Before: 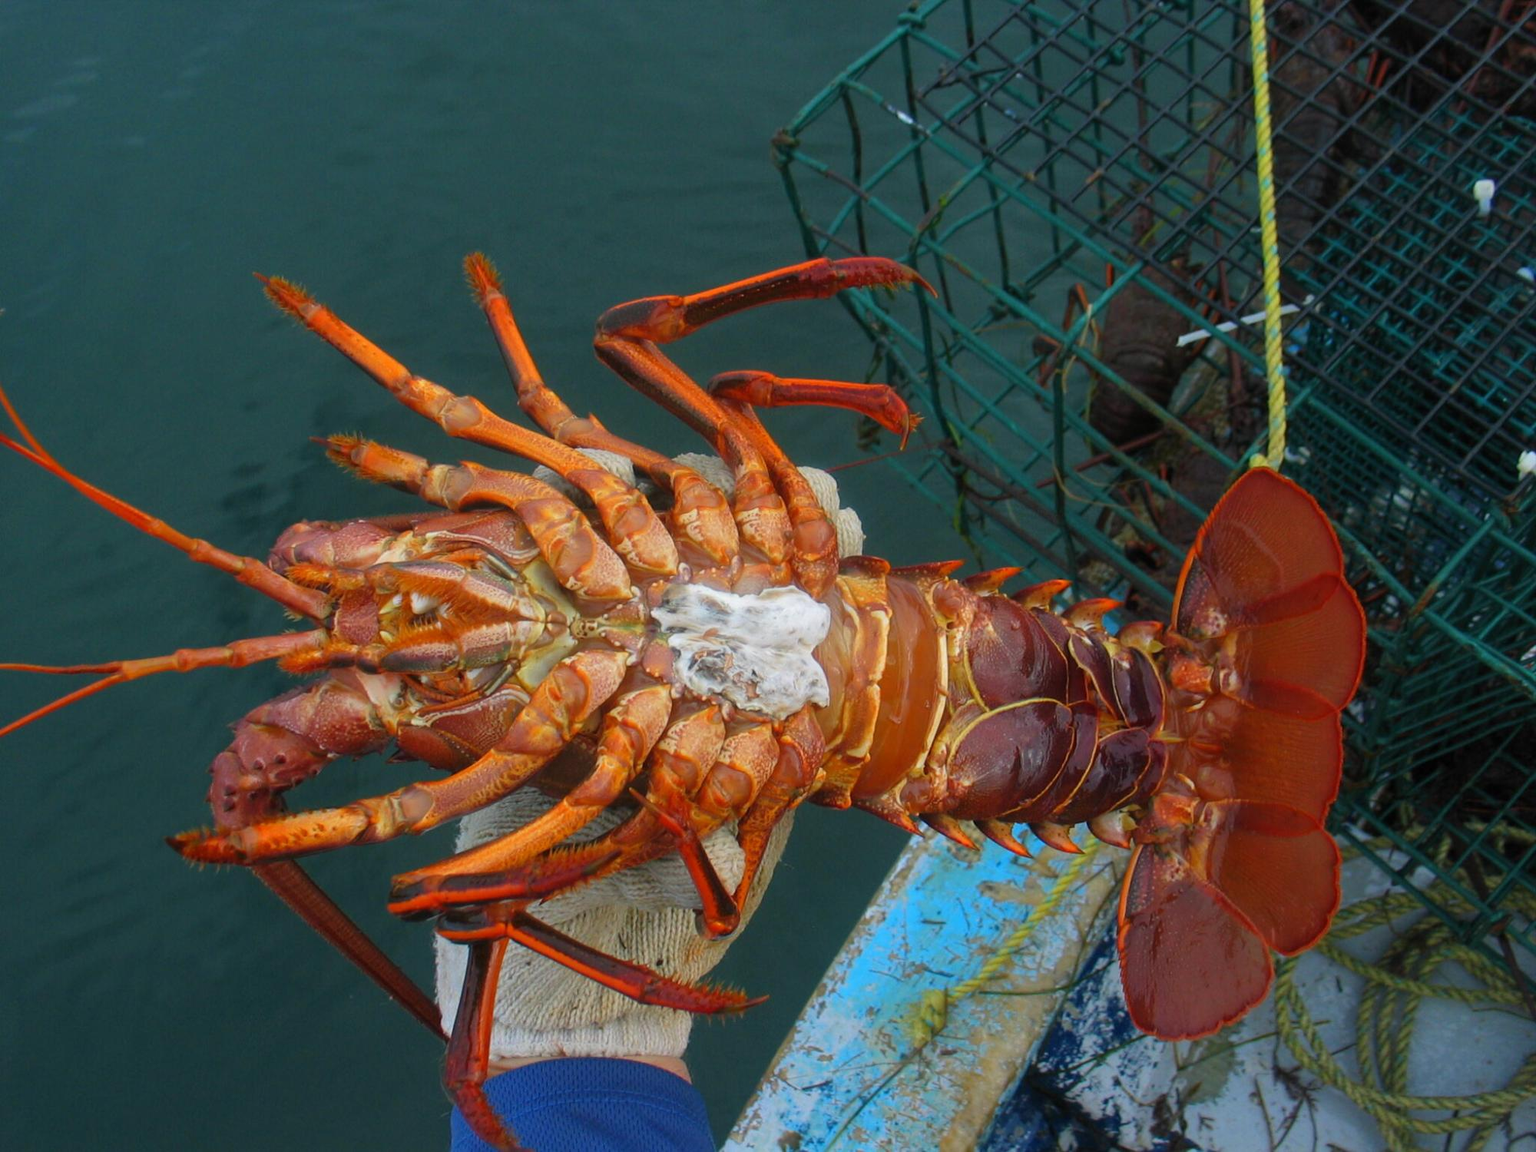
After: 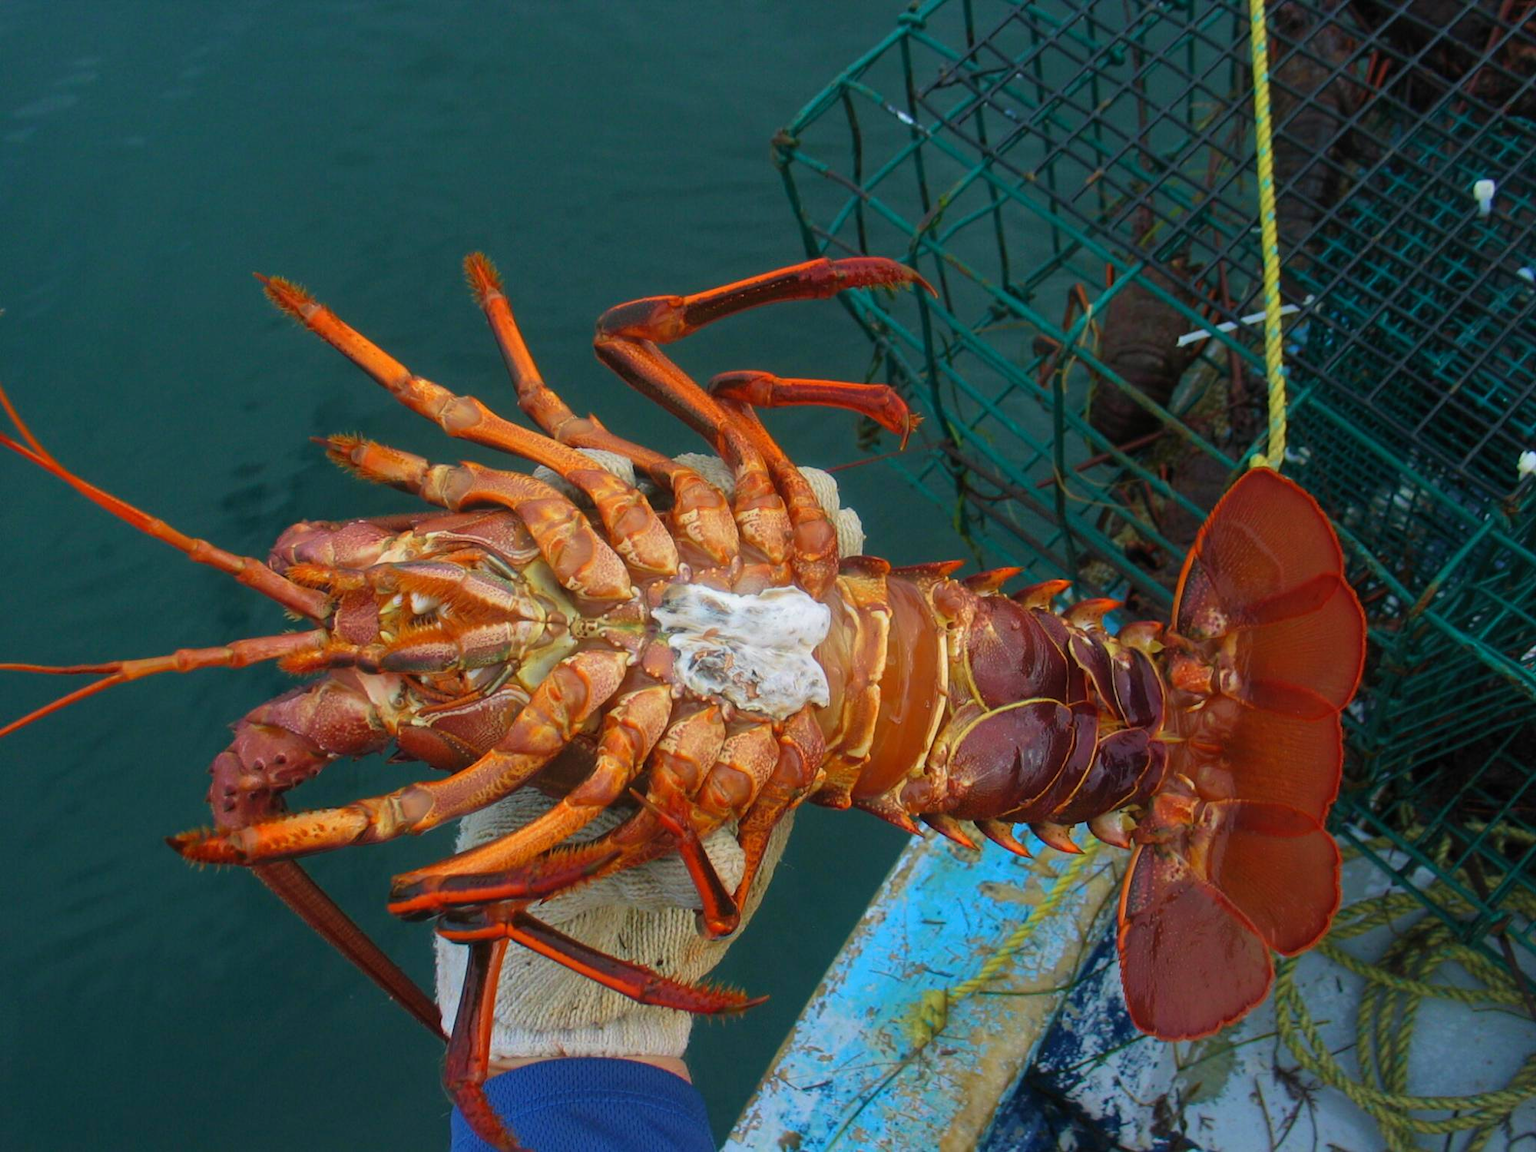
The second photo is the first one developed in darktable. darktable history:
color correction: highlights b* 0.025
velvia: on, module defaults
